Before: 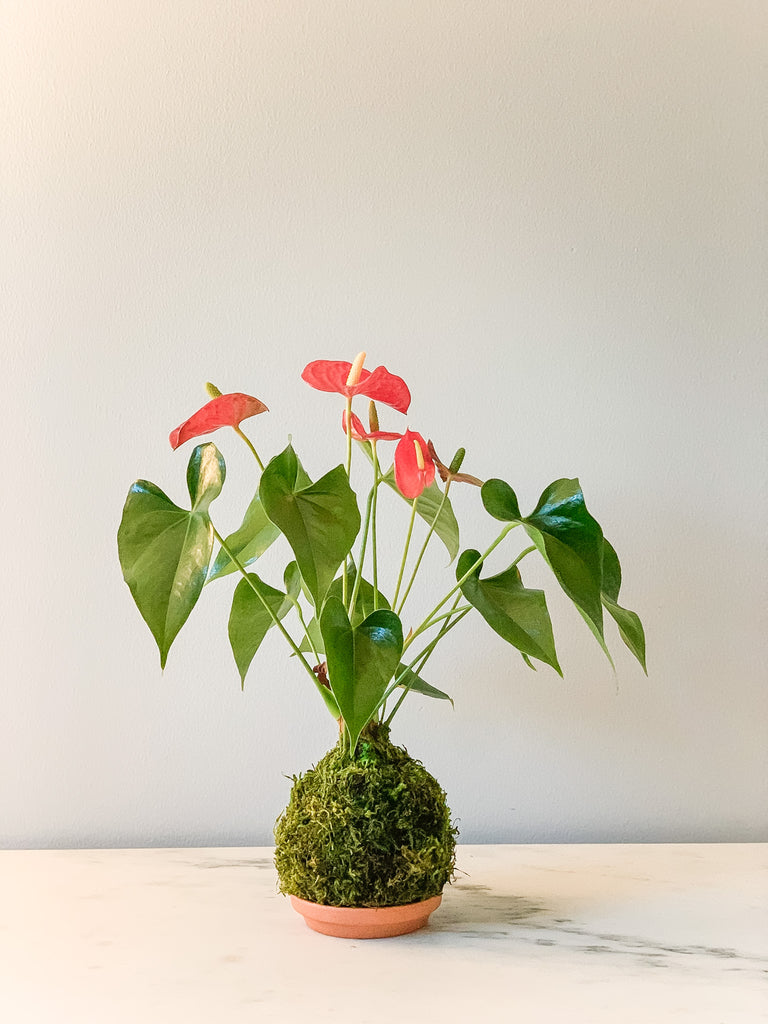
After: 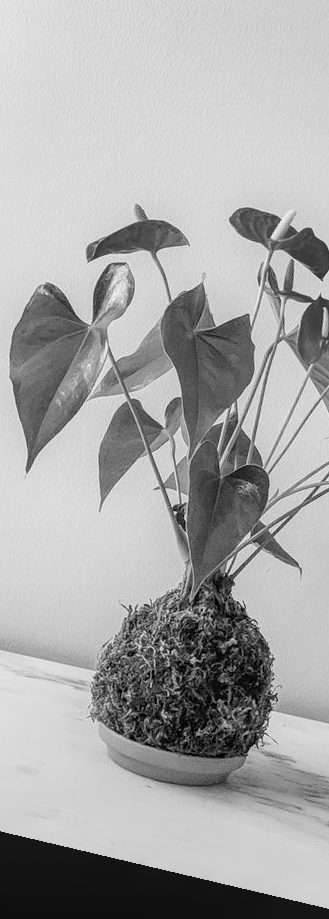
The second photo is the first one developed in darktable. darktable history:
rotate and perspective: rotation 13.27°, automatic cropping off
local contrast: on, module defaults
monochrome: a -11.7, b 1.62, size 0.5, highlights 0.38
crop and rotate: left 21.77%, top 18.528%, right 44.676%, bottom 2.997%
exposure: exposure -0.05 EV
